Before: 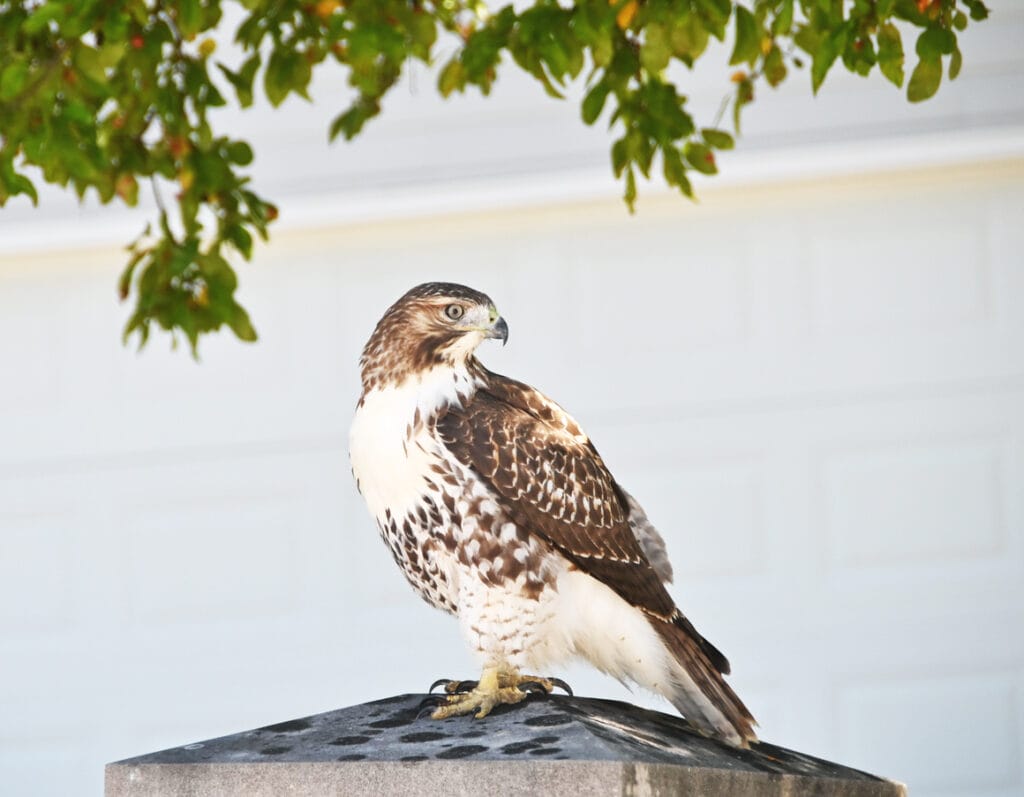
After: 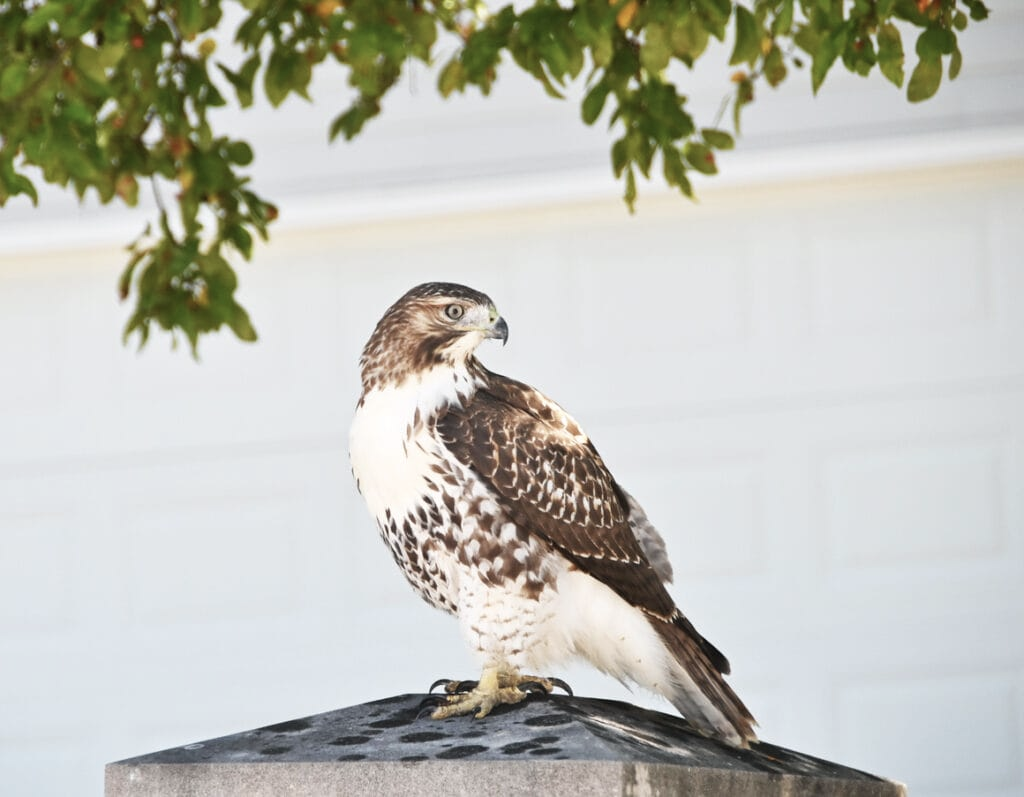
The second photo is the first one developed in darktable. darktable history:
contrast brightness saturation: contrast 0.06, brightness -0.01, saturation -0.23
